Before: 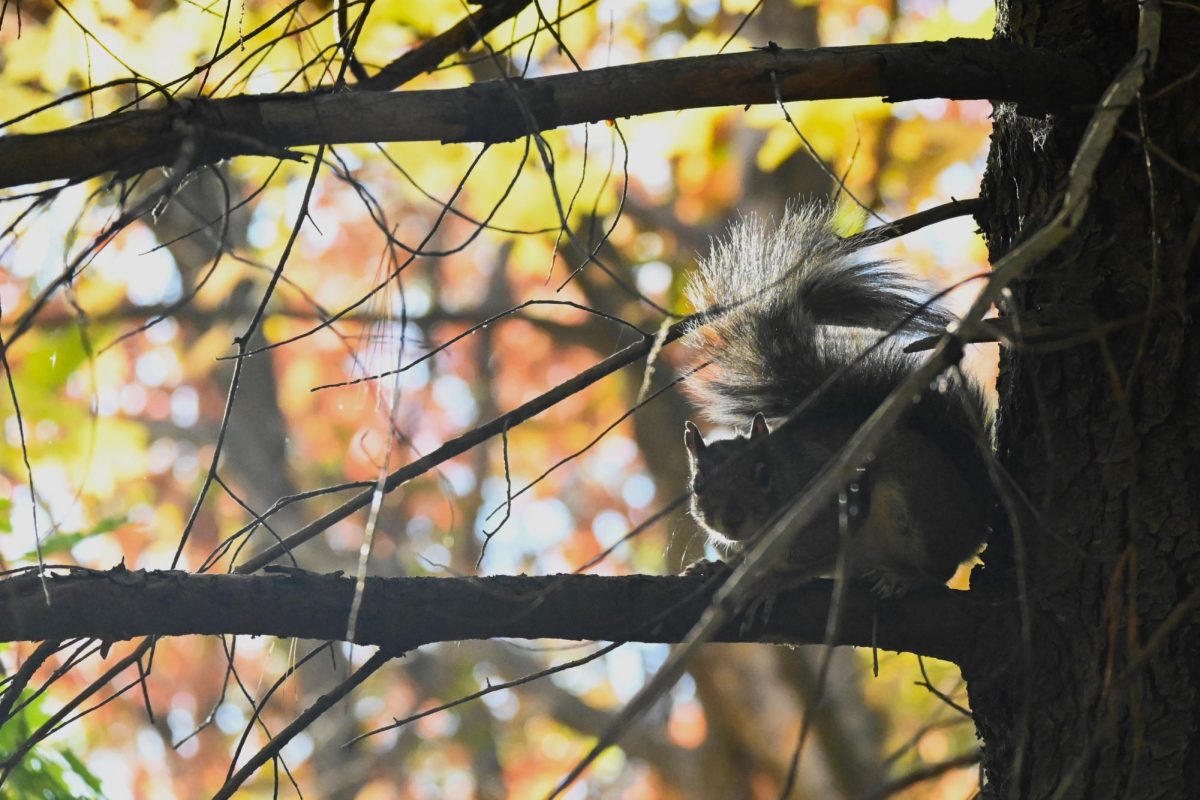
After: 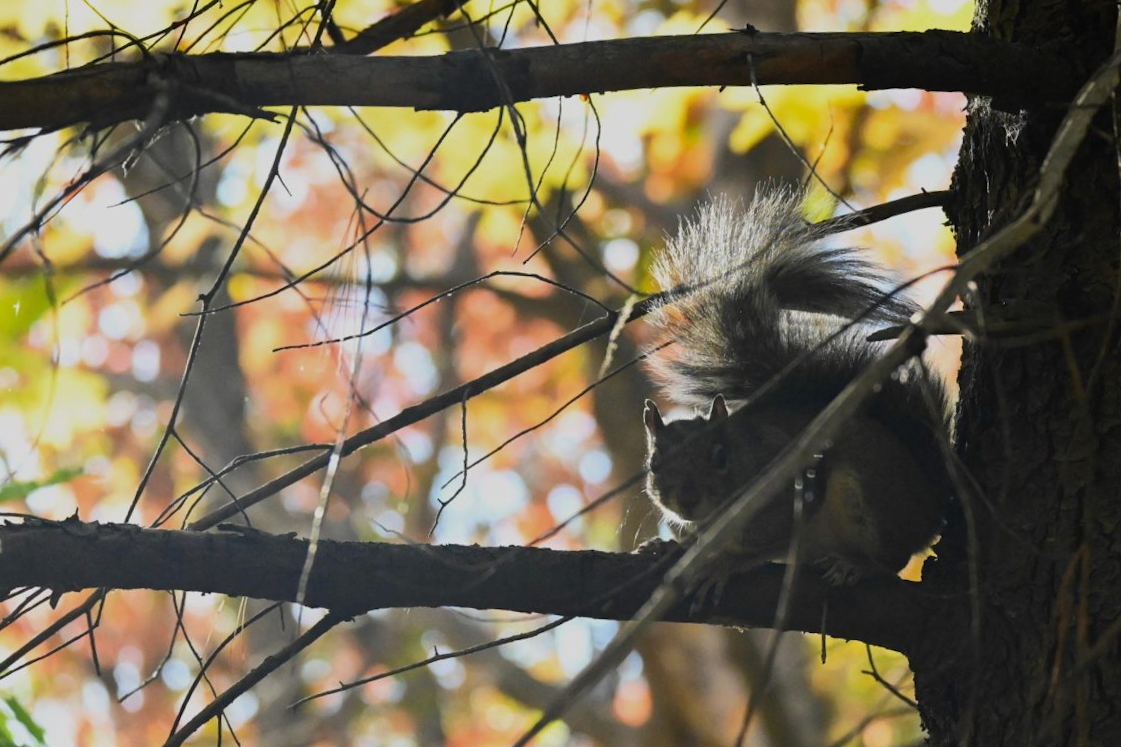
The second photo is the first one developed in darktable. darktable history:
exposure: exposure -0.175 EV, compensate highlight preservation false
crop and rotate: angle -2.73°
